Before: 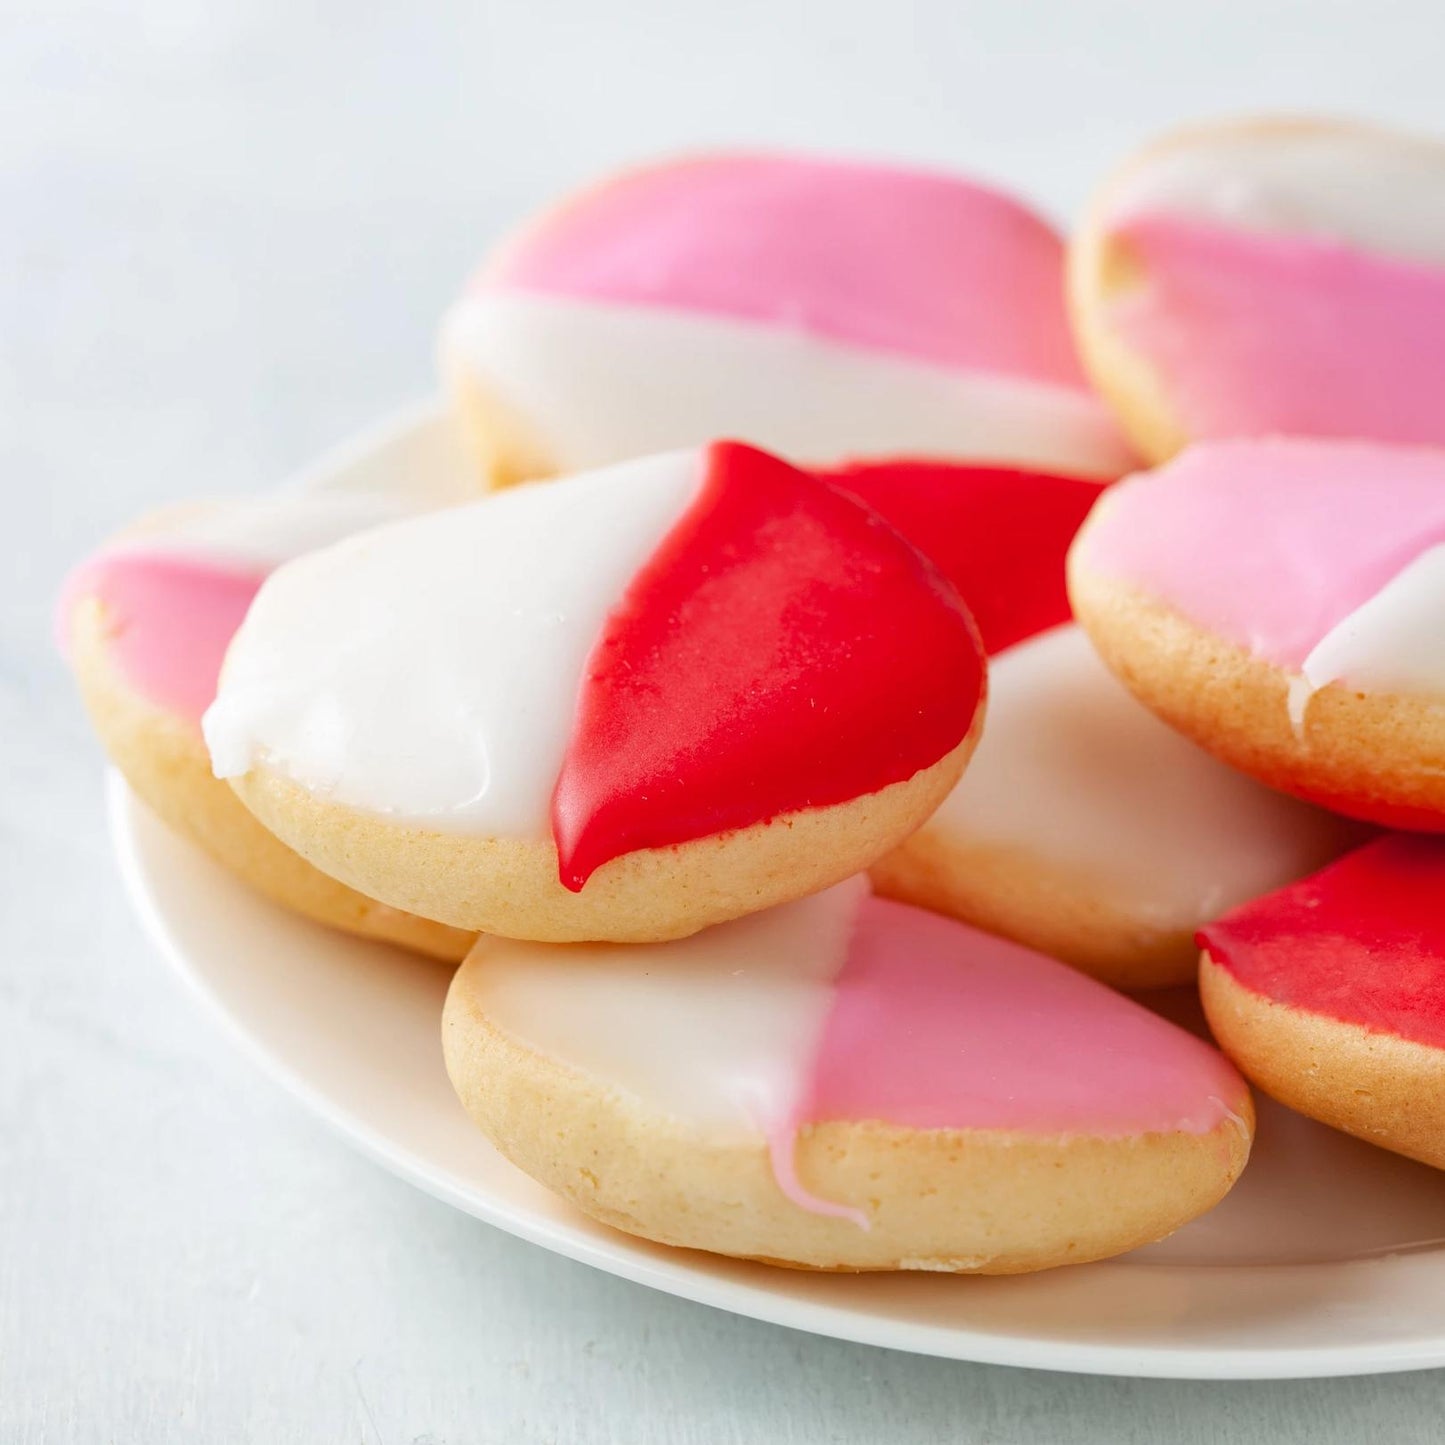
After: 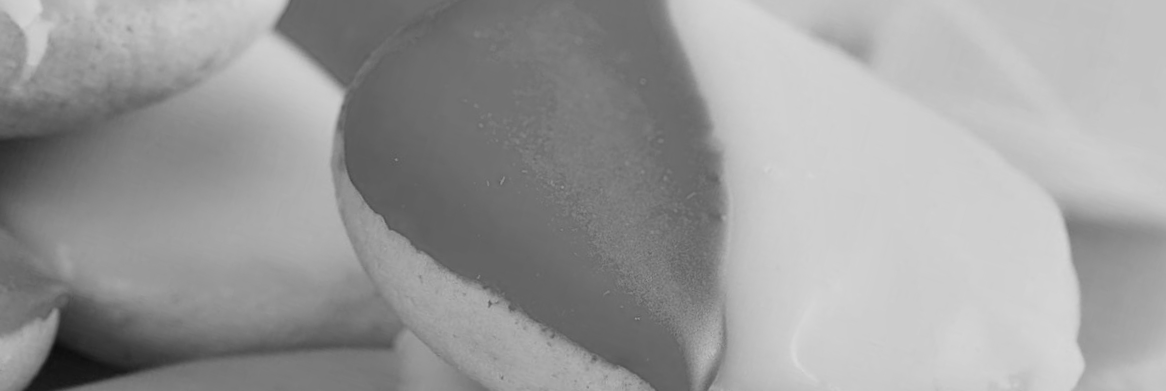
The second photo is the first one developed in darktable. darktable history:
contrast brightness saturation: saturation -1
shadows and highlights: shadows 53, soften with gaussian
monochrome: a 2.21, b -1.33, size 2.2
filmic rgb: black relative exposure -5 EV, hardness 2.88, contrast 1.3
crop and rotate: angle 16.12°, top 30.835%, bottom 35.653%
